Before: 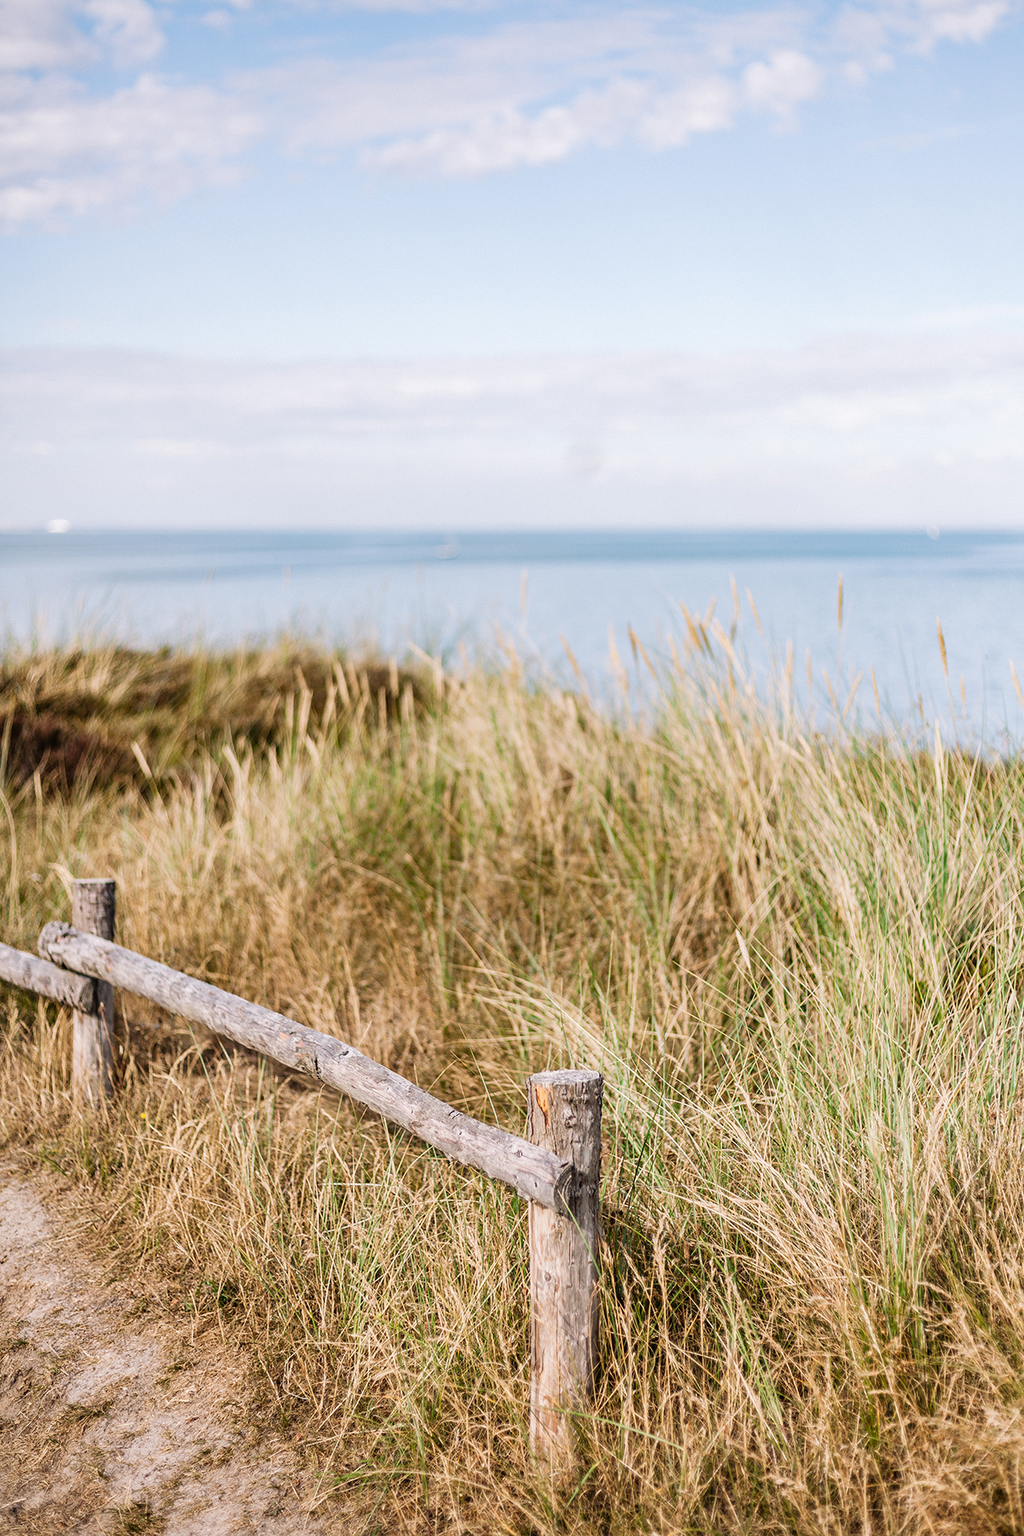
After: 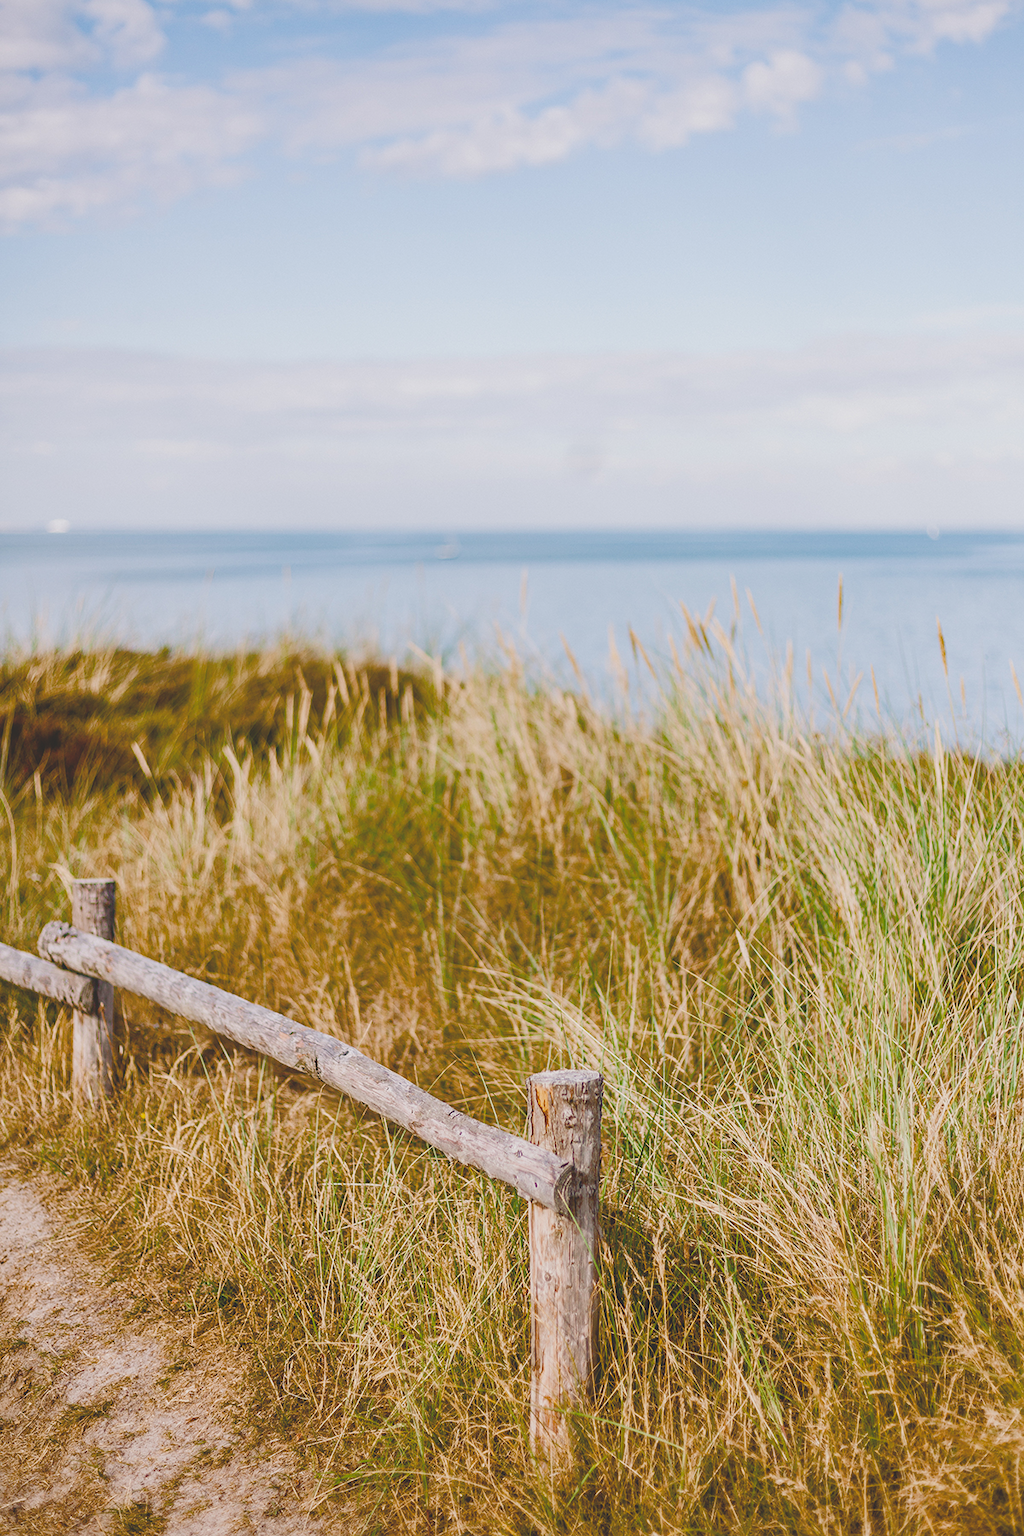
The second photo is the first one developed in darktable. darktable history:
color balance rgb: linear chroma grading › global chroma 8.714%, perceptual saturation grading › global saturation 34.804%, perceptual saturation grading › highlights -25.159%, perceptual saturation grading › shadows 49.372%, global vibrance 16.787%, saturation formula JzAzBz (2021)
tone curve: curves: ch0 [(0, 0.172) (1, 0.91)], preserve colors none
